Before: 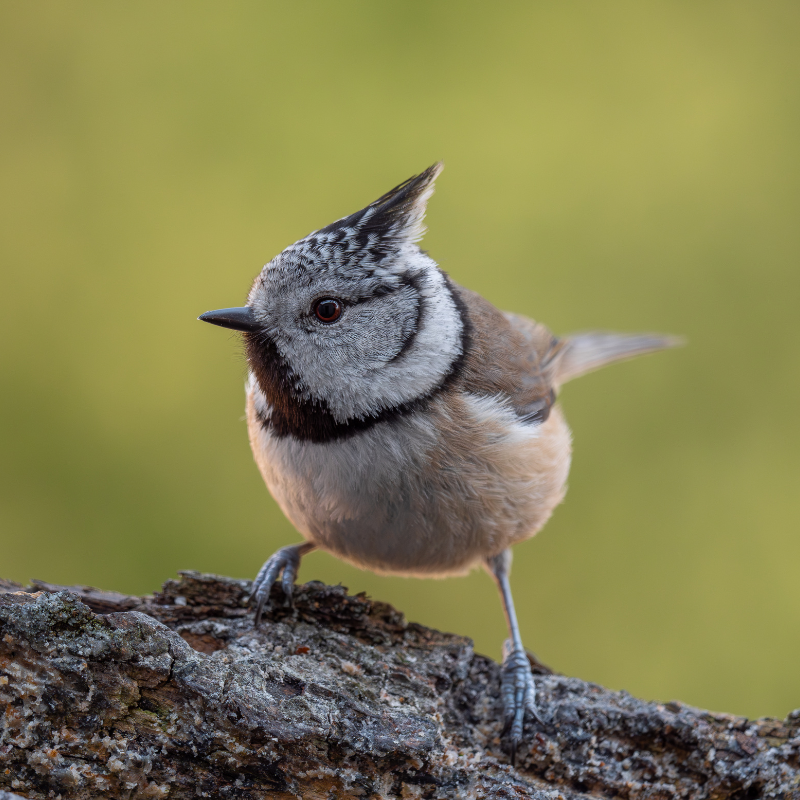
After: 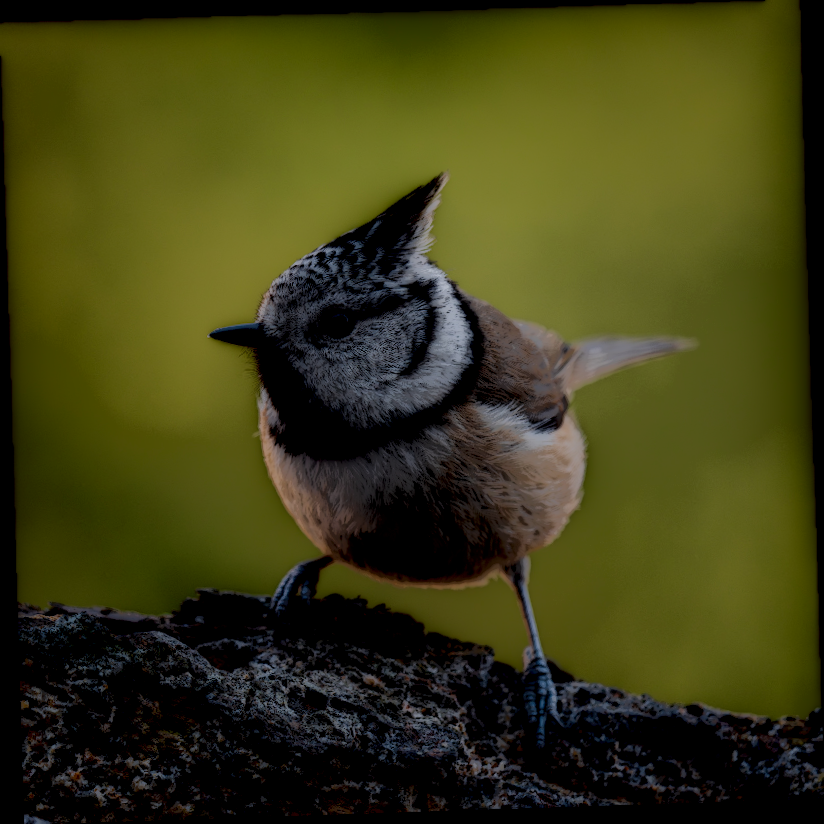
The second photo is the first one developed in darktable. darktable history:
local contrast: highlights 0%, shadows 198%, detail 164%, midtone range 0.001
rotate and perspective: rotation -1.77°, lens shift (horizontal) 0.004, automatic cropping off
rgb levels: levels [[0.034, 0.472, 0.904], [0, 0.5, 1], [0, 0.5, 1]]
